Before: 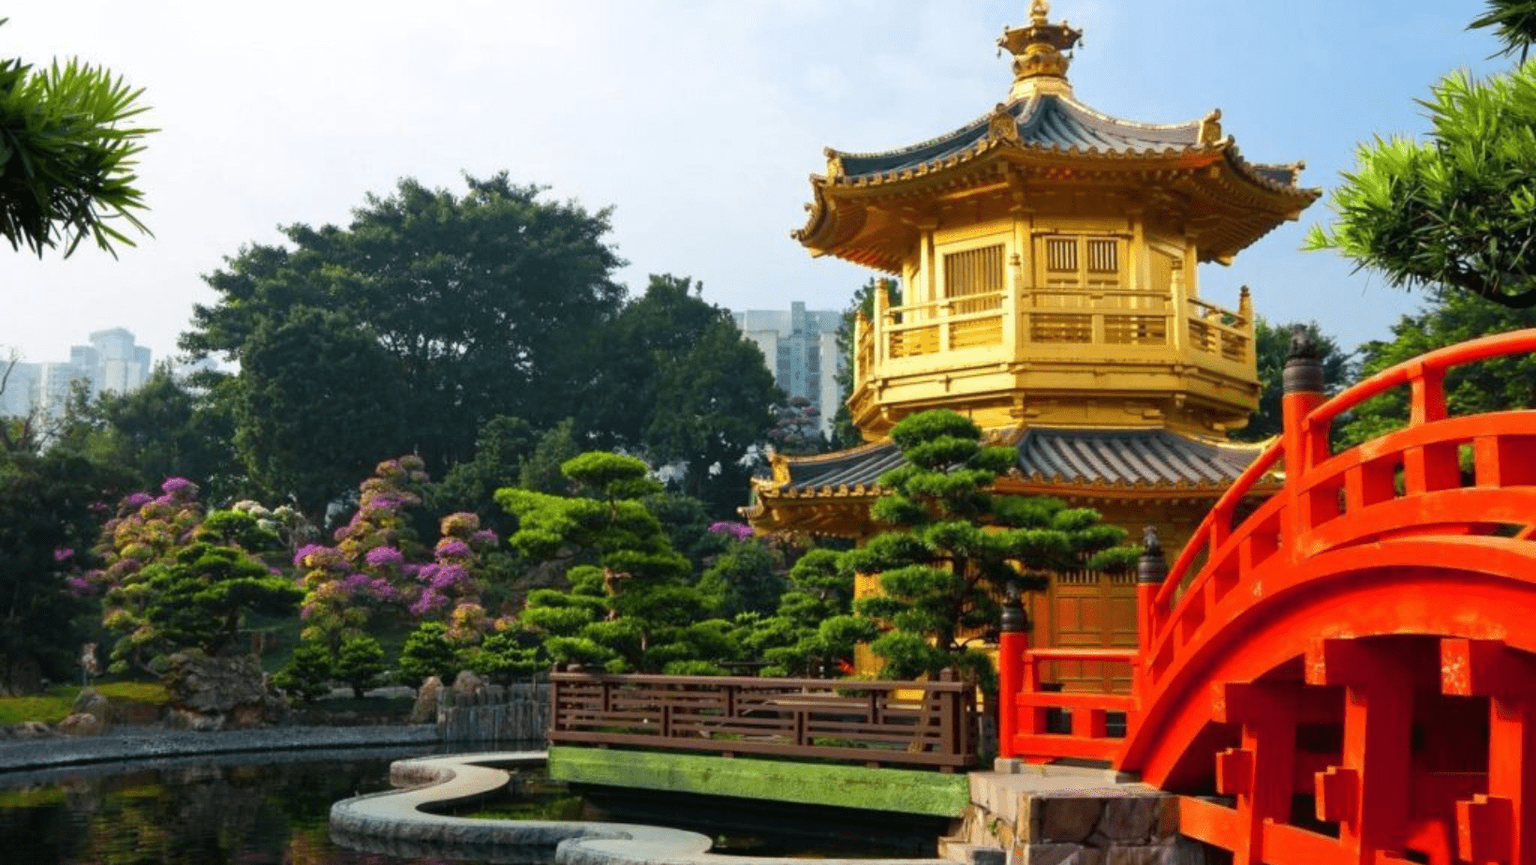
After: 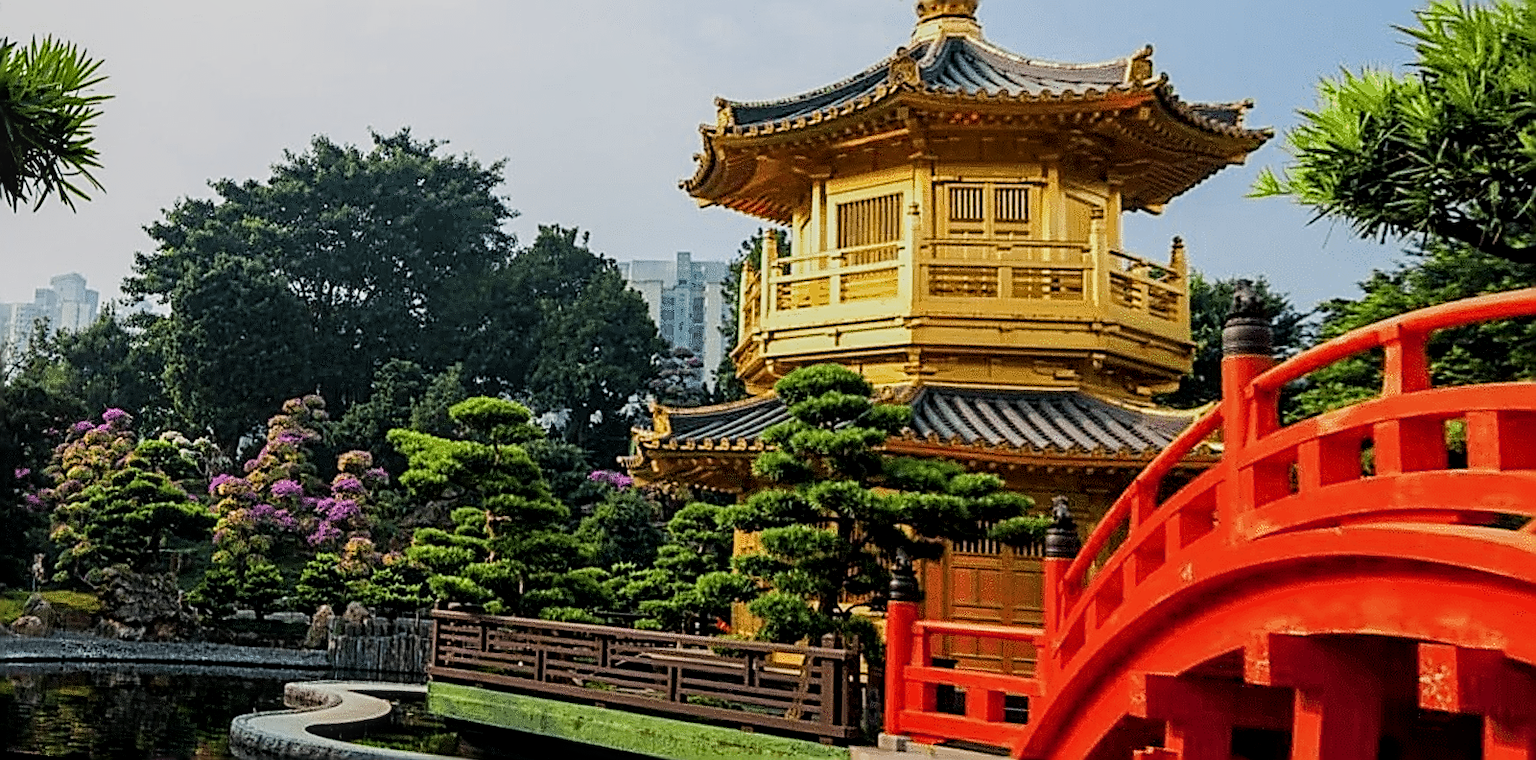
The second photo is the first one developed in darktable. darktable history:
local contrast: detail 130%
sharpen: amount 2
exposure: compensate highlight preservation false
filmic rgb: black relative exposure -7.65 EV, white relative exposure 4.56 EV, hardness 3.61, contrast 1.05
rotate and perspective: rotation 1.69°, lens shift (vertical) -0.023, lens shift (horizontal) -0.291, crop left 0.025, crop right 0.988, crop top 0.092, crop bottom 0.842
